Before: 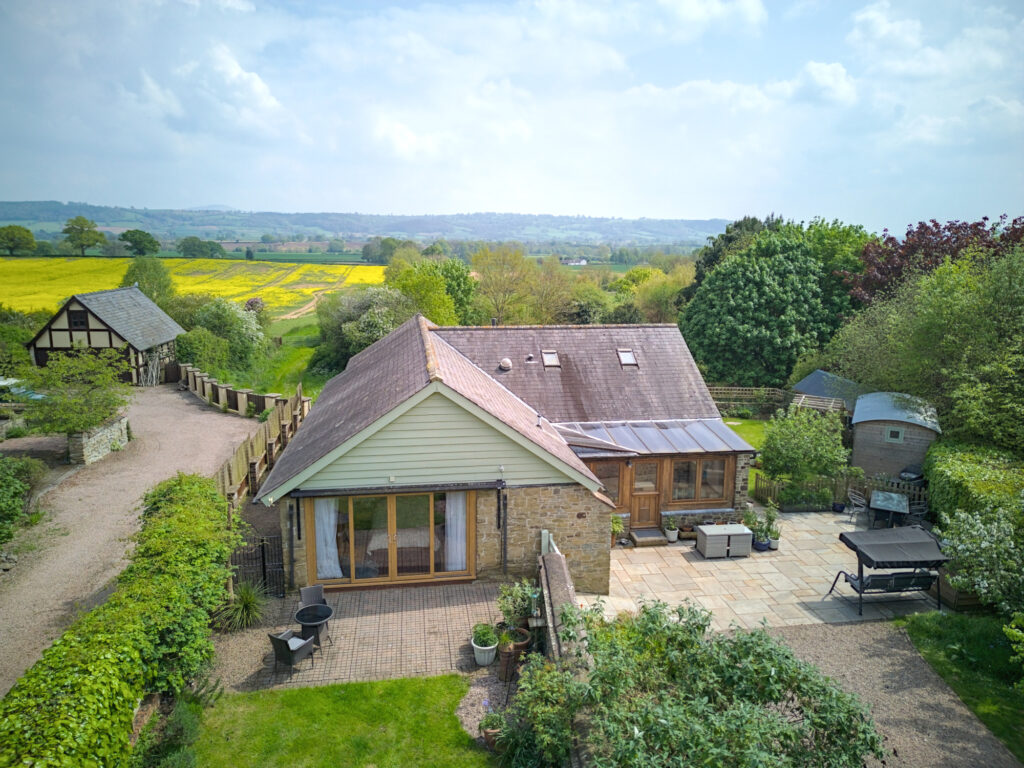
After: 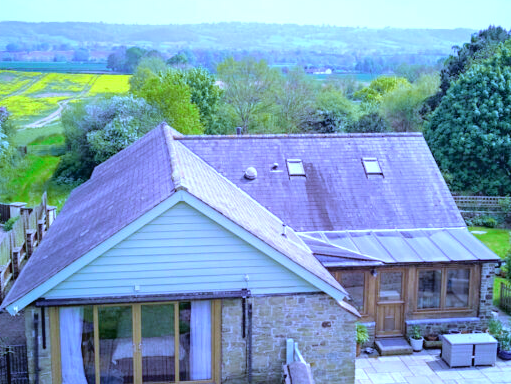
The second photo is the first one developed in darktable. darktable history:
tone curve: curves: ch0 [(0, 0.013) (0.181, 0.074) (0.337, 0.304) (0.498, 0.485) (0.78, 0.742) (0.993, 0.954)]; ch1 [(0, 0) (0.294, 0.184) (0.359, 0.34) (0.362, 0.35) (0.43, 0.41) (0.469, 0.463) (0.495, 0.502) (0.54, 0.563) (0.612, 0.641) (1, 1)]; ch2 [(0, 0) (0.44, 0.437) (0.495, 0.502) (0.524, 0.534) (0.557, 0.56) (0.634, 0.654) (0.728, 0.722) (1, 1)], color space Lab, independent channels, preserve colors none
exposure: black level correction -0.002, exposure 0.54 EV, compensate highlight preservation false
crop: left 25%, top 25%, right 25%, bottom 25%
white balance: red 0.766, blue 1.537
